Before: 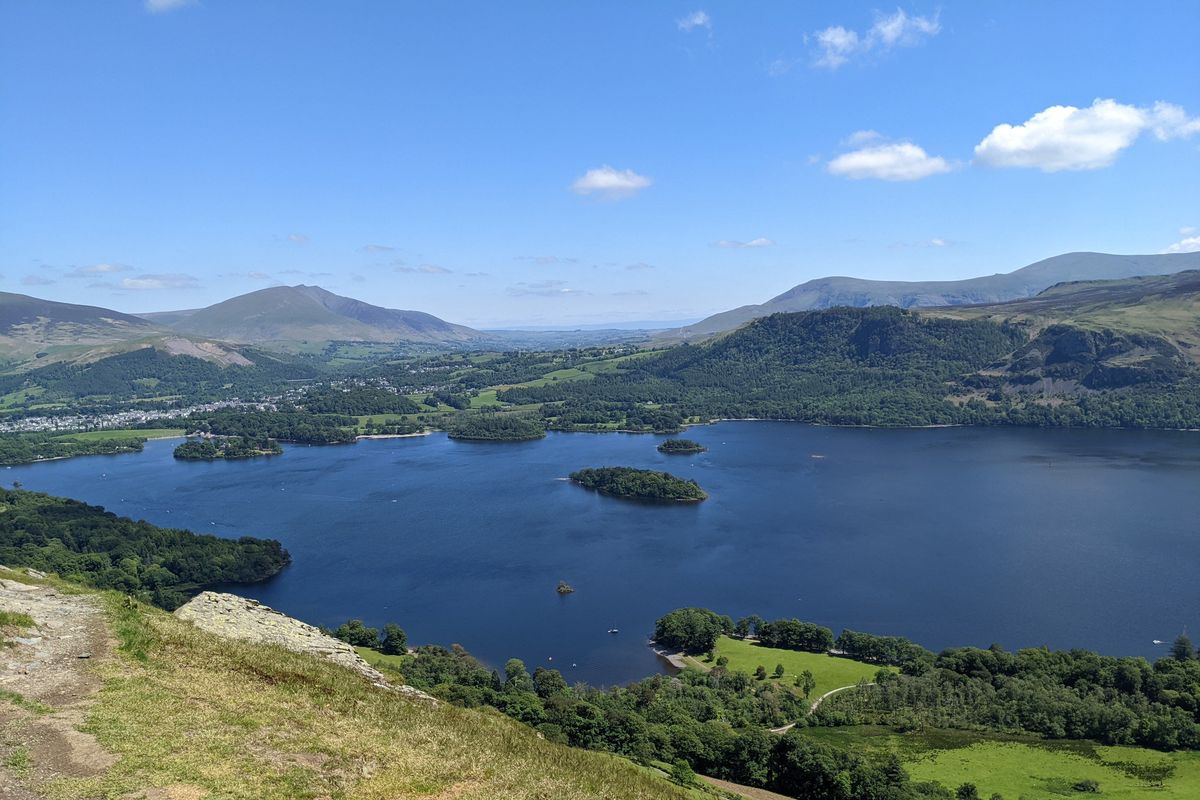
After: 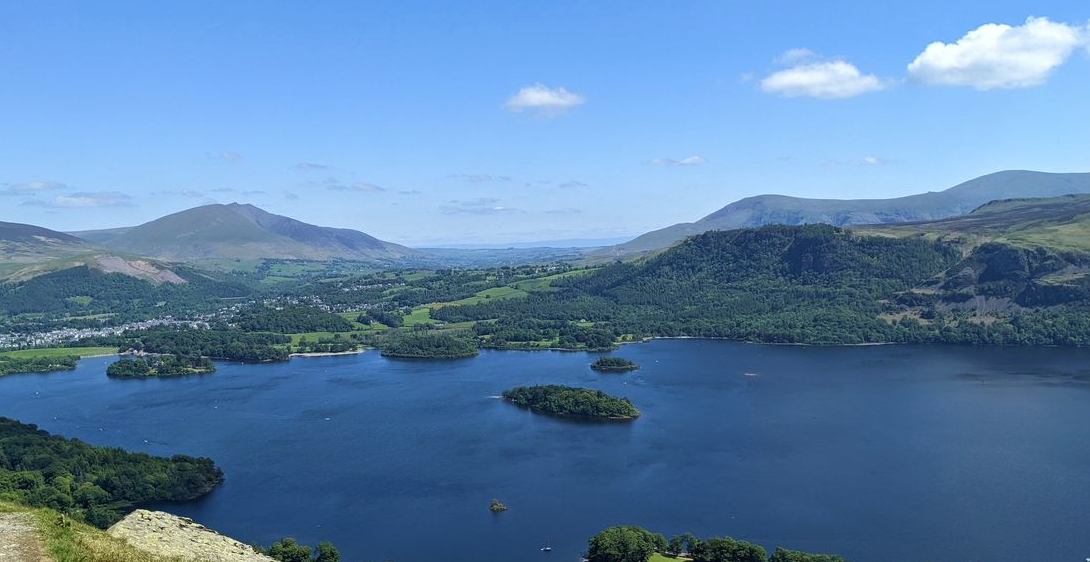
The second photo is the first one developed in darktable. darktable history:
velvia: on, module defaults
white balance: red 0.978, blue 0.999
crop: left 5.596%, top 10.314%, right 3.534%, bottom 19.395%
